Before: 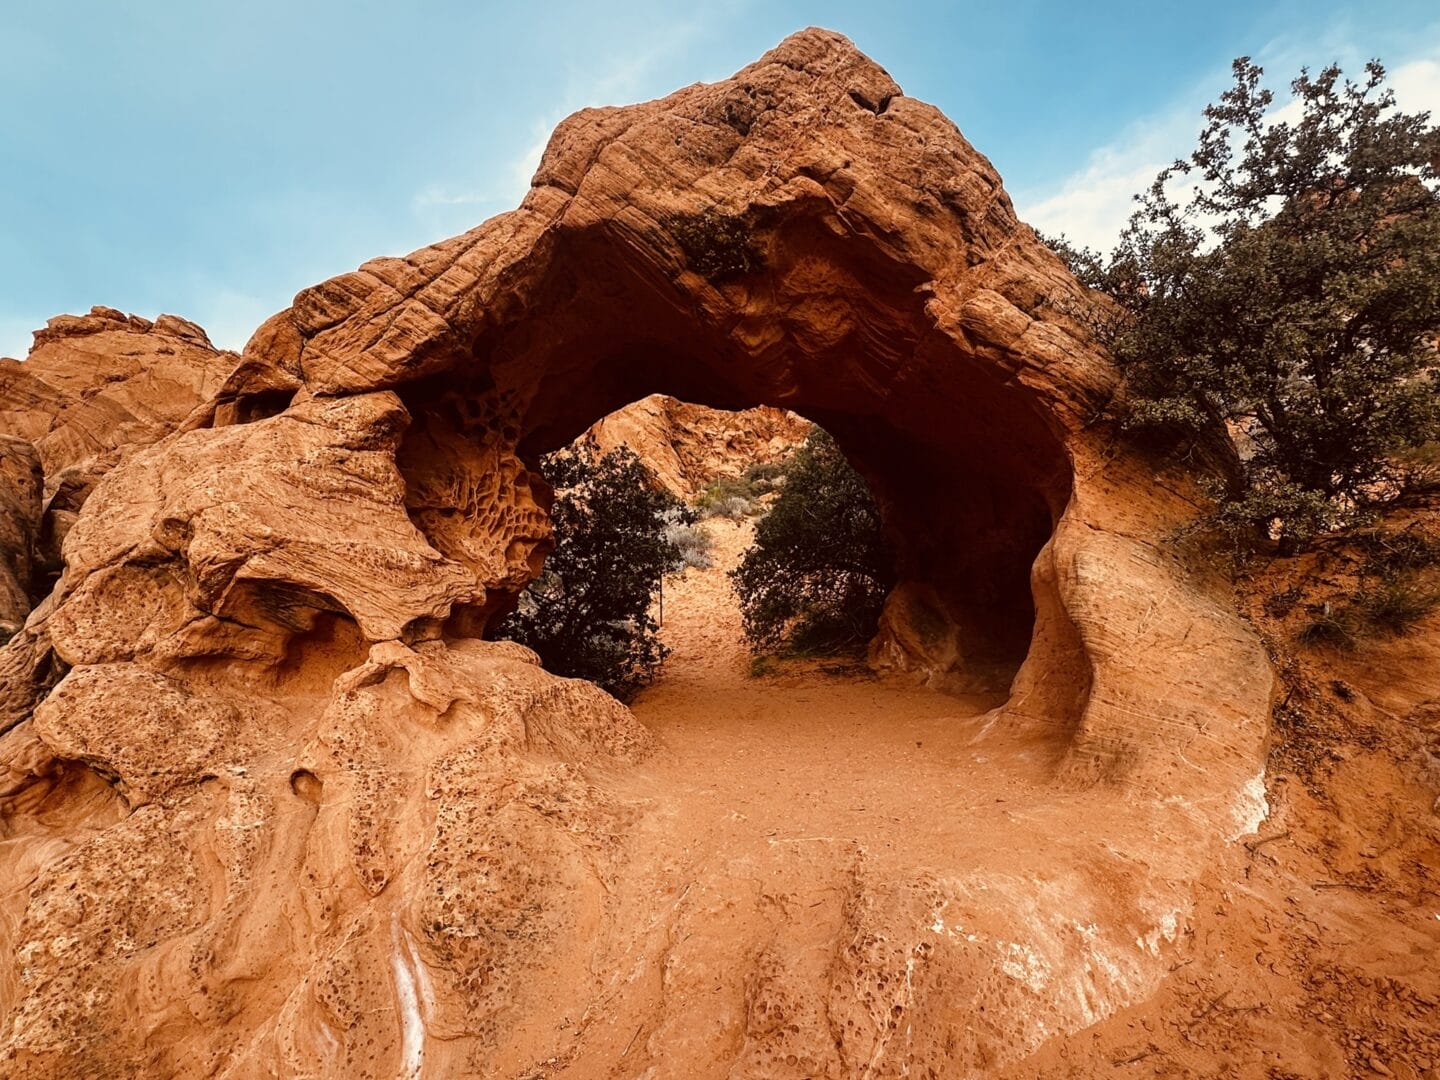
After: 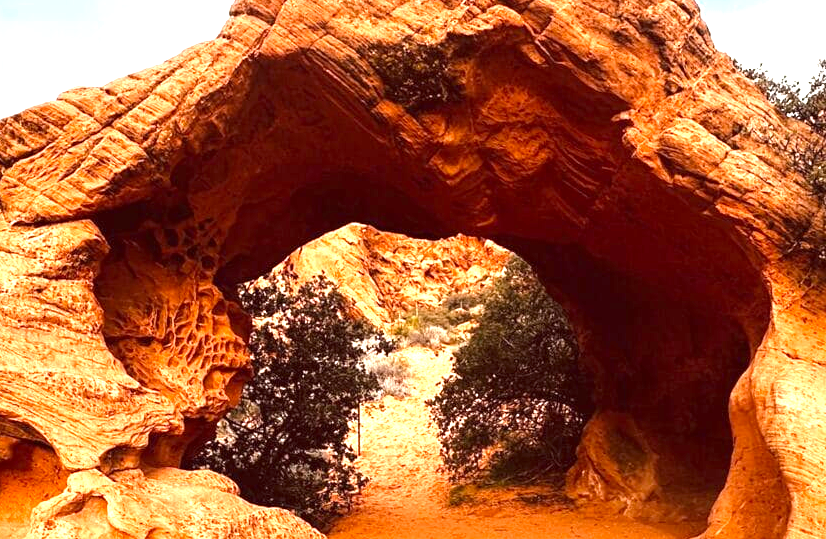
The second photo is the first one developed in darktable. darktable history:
exposure: black level correction 0, exposure 1.438 EV, compensate exposure bias true, compensate highlight preservation false
crop: left 20.979%, top 15.914%, right 21.597%, bottom 34.114%
